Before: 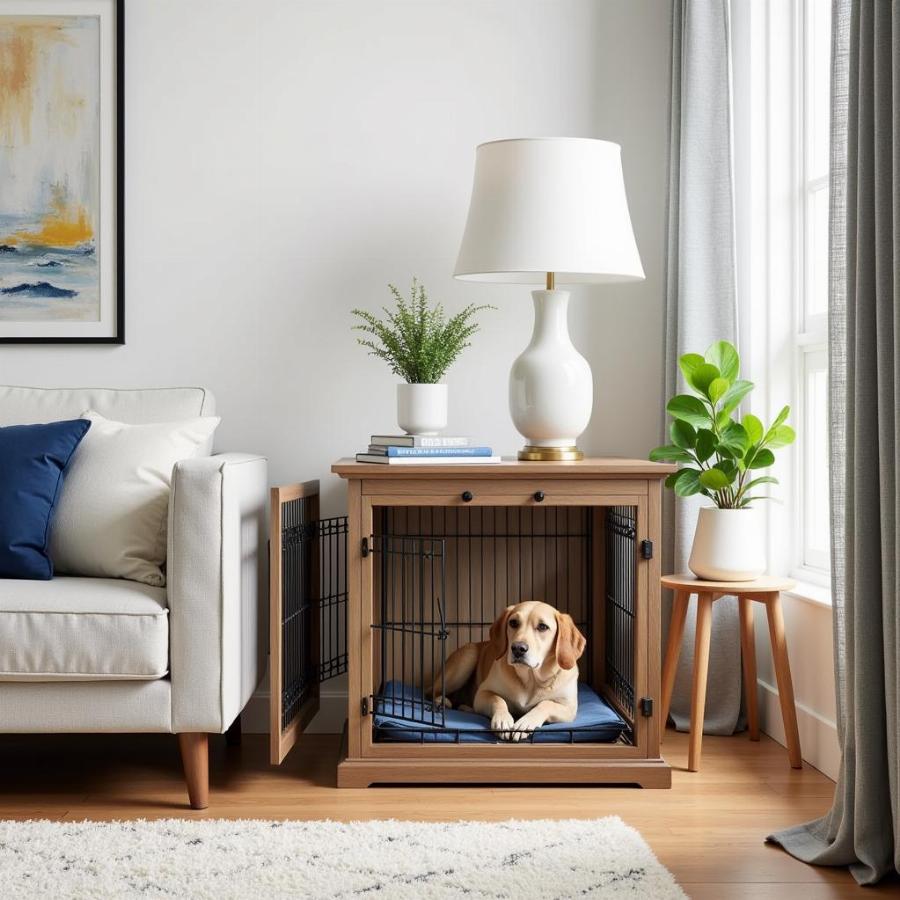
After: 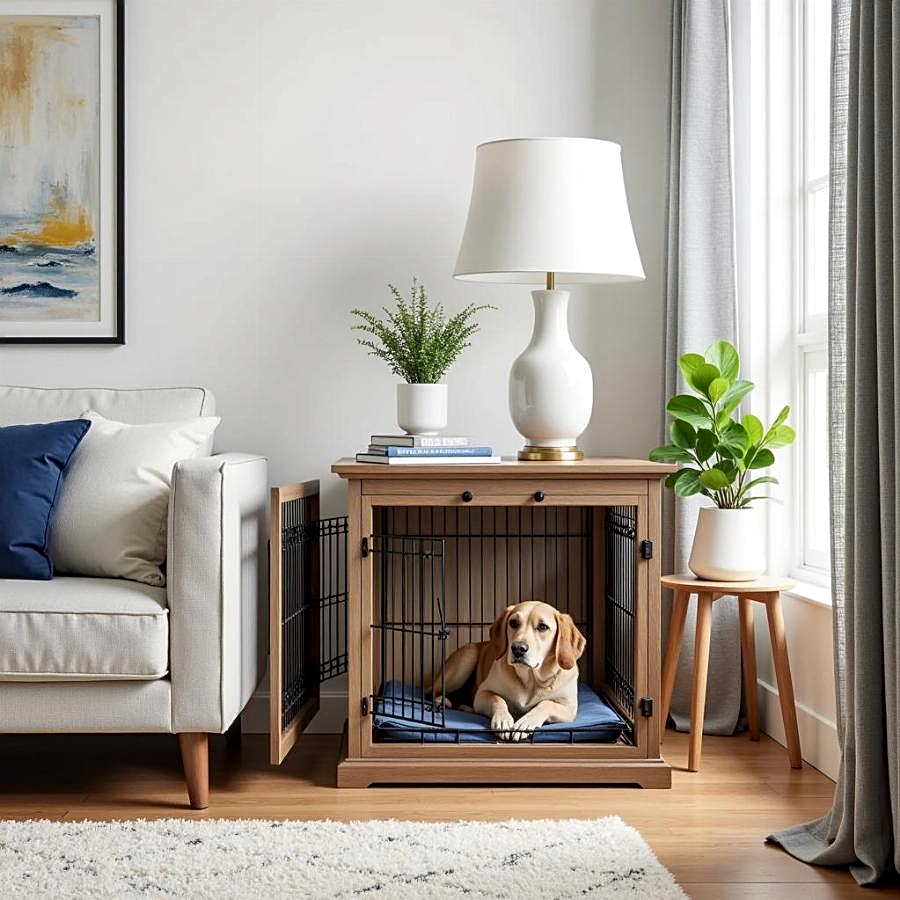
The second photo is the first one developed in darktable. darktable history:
local contrast: on, module defaults
sharpen: on, module defaults
contrast brightness saturation: saturation -0.05
exposure: black level correction 0.001, compensate highlight preservation false
